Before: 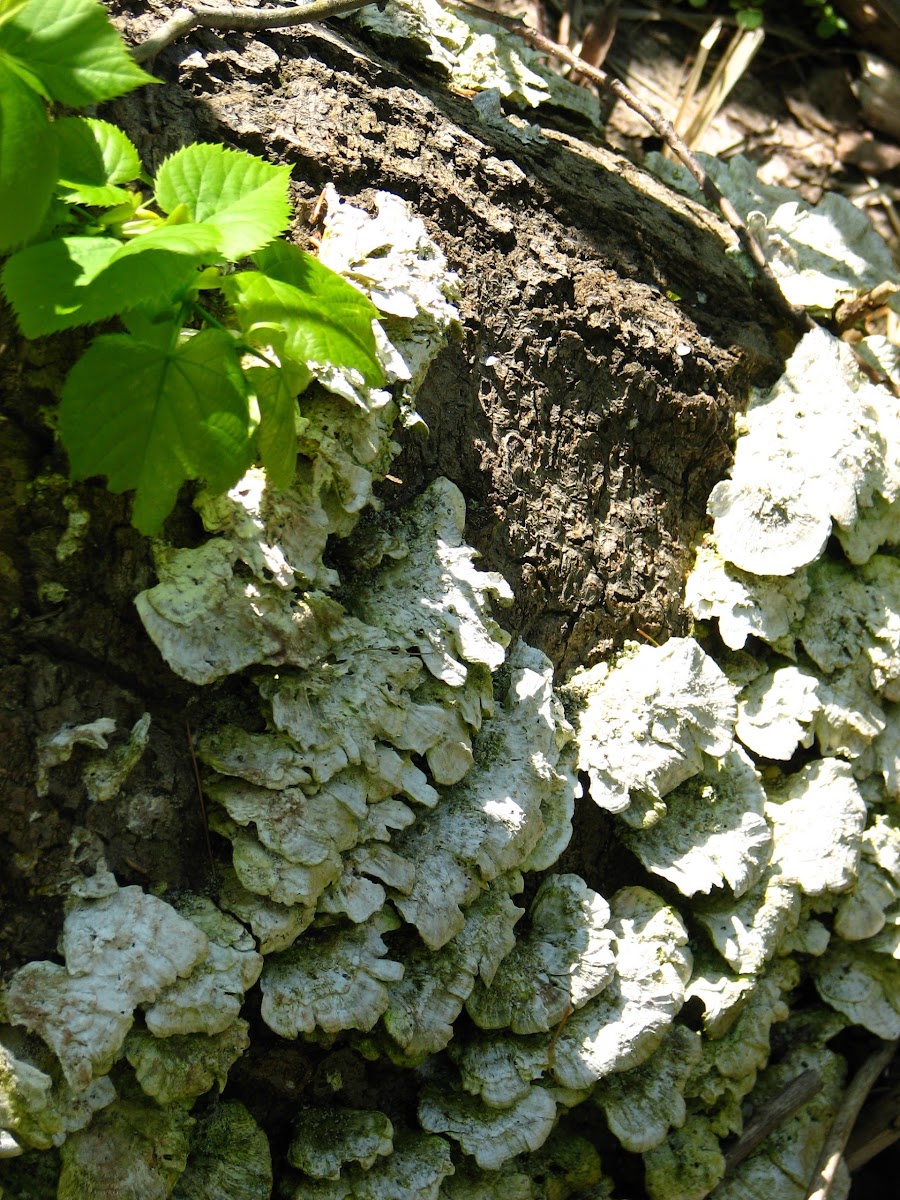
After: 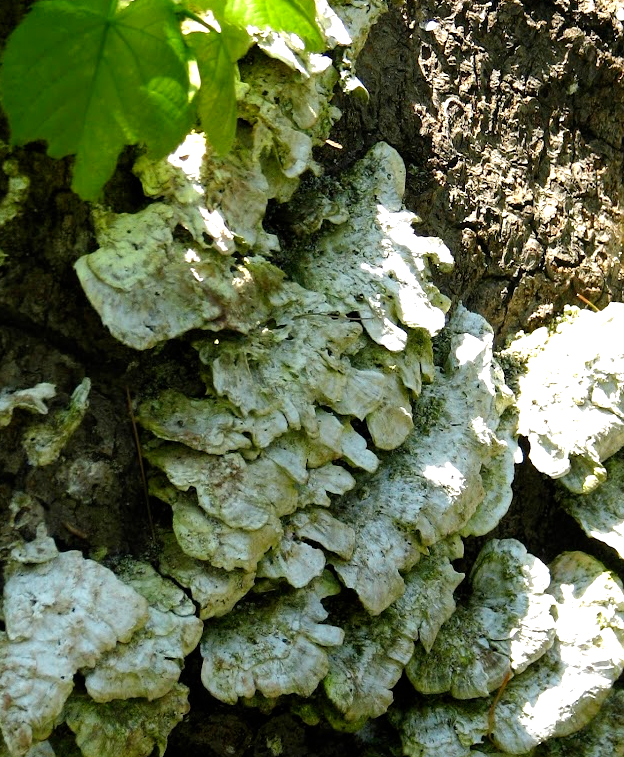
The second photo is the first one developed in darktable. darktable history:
exposure: exposure 0.604 EV, compensate highlight preservation false
crop: left 6.679%, top 27.986%, right 23.932%, bottom 8.905%
